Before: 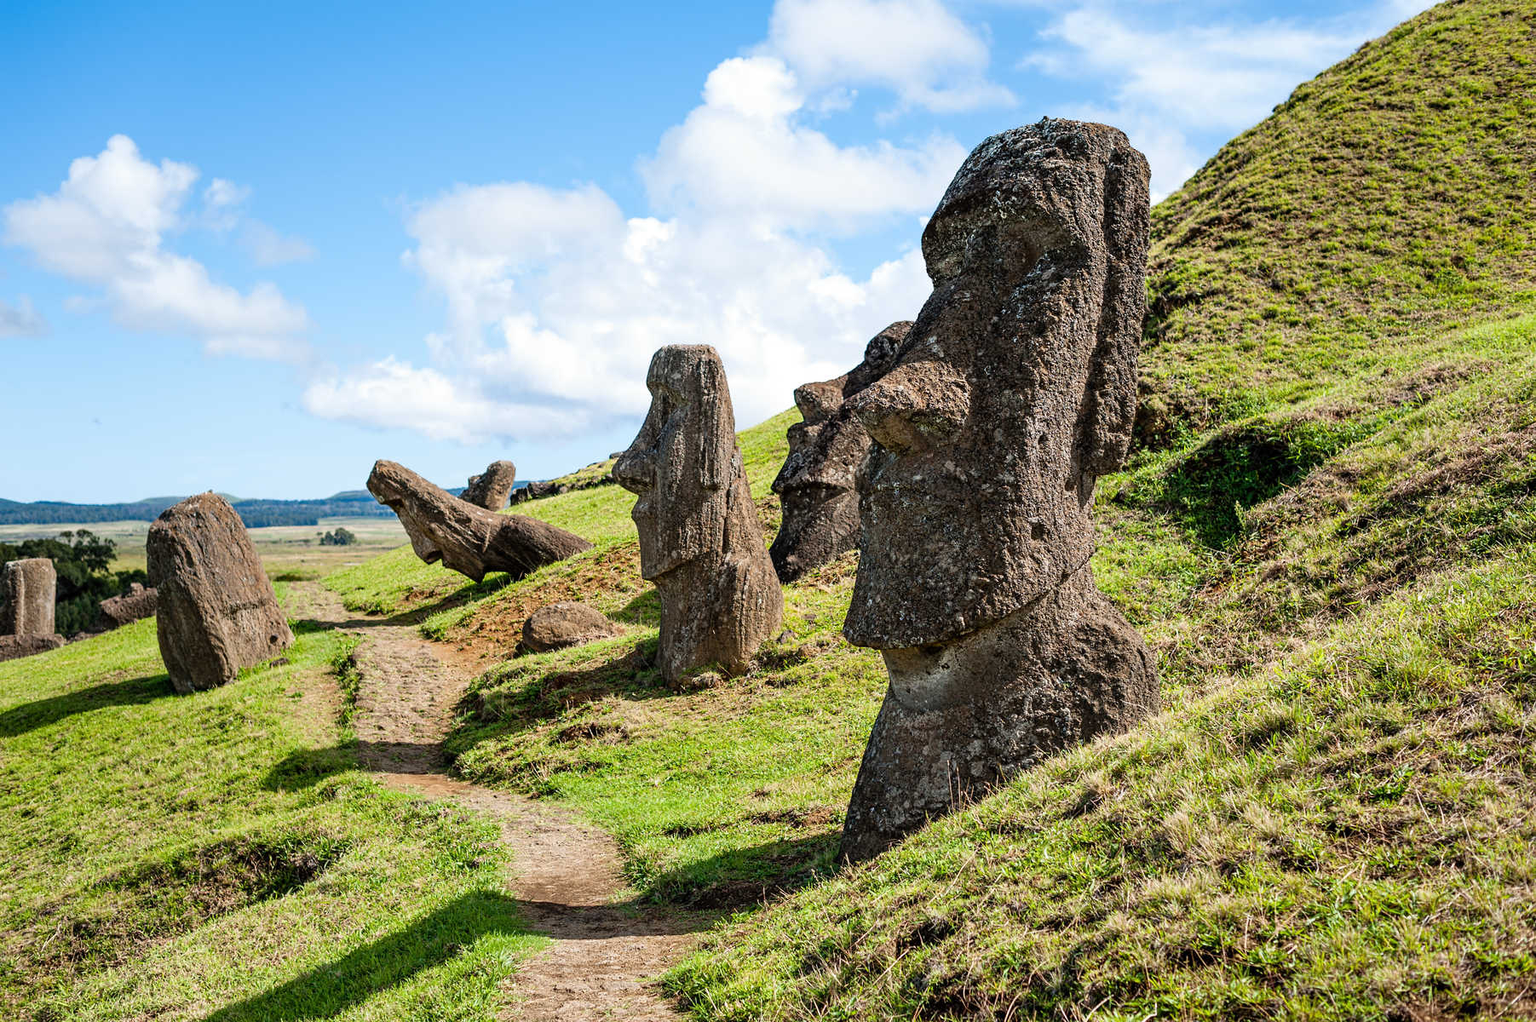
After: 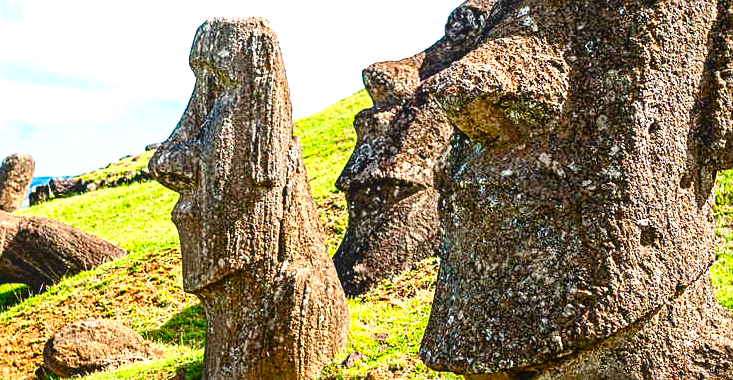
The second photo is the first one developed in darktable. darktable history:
crop: left 31.654%, top 32.36%, right 27.651%, bottom 35.913%
contrast brightness saturation: contrast 0.17, saturation 0.314
local contrast: detail 109%
color balance rgb: perceptual saturation grading › global saturation 20%, perceptual saturation grading › highlights -25.791%, perceptual saturation grading › shadows 49.592%
sharpen: radius 2.205, amount 0.377, threshold 0.247
tone equalizer: edges refinement/feathering 500, mask exposure compensation -1.57 EV, preserve details no
exposure: exposure 1.001 EV, compensate exposure bias true, compensate highlight preservation false
